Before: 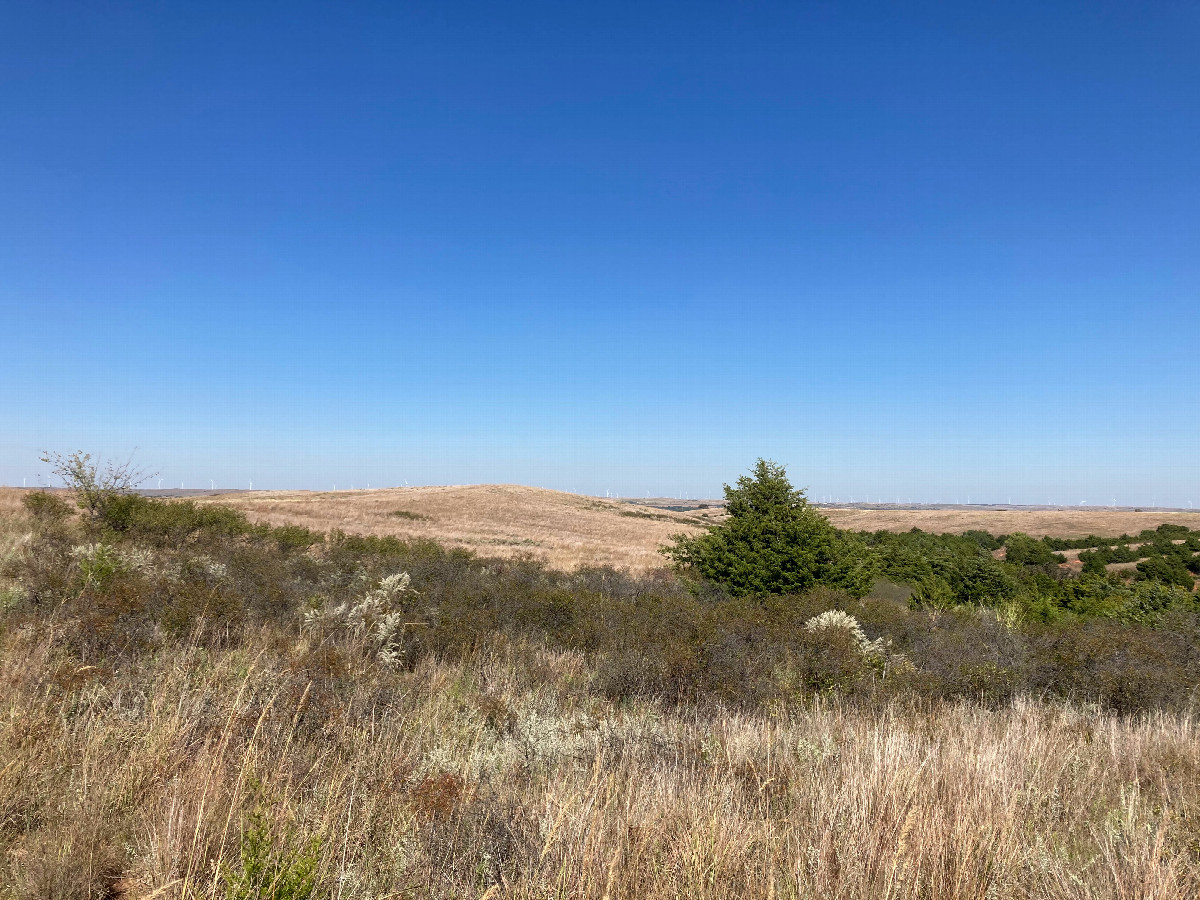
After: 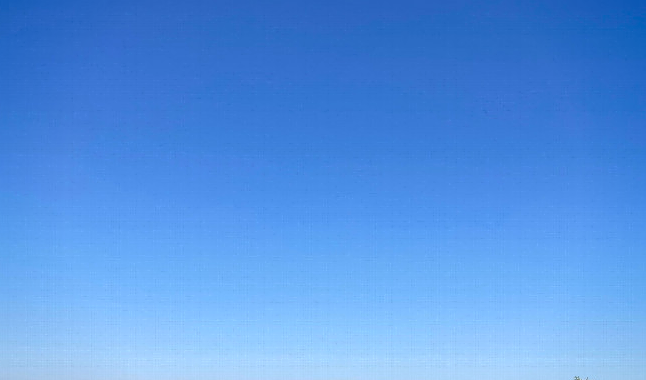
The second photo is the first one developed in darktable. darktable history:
white balance: red 0.974, blue 1.044
sharpen: radius 4.001, amount 2
crop: left 15.306%, top 9.065%, right 30.789%, bottom 48.638%
vignetting: brightness -0.233, saturation 0.141
